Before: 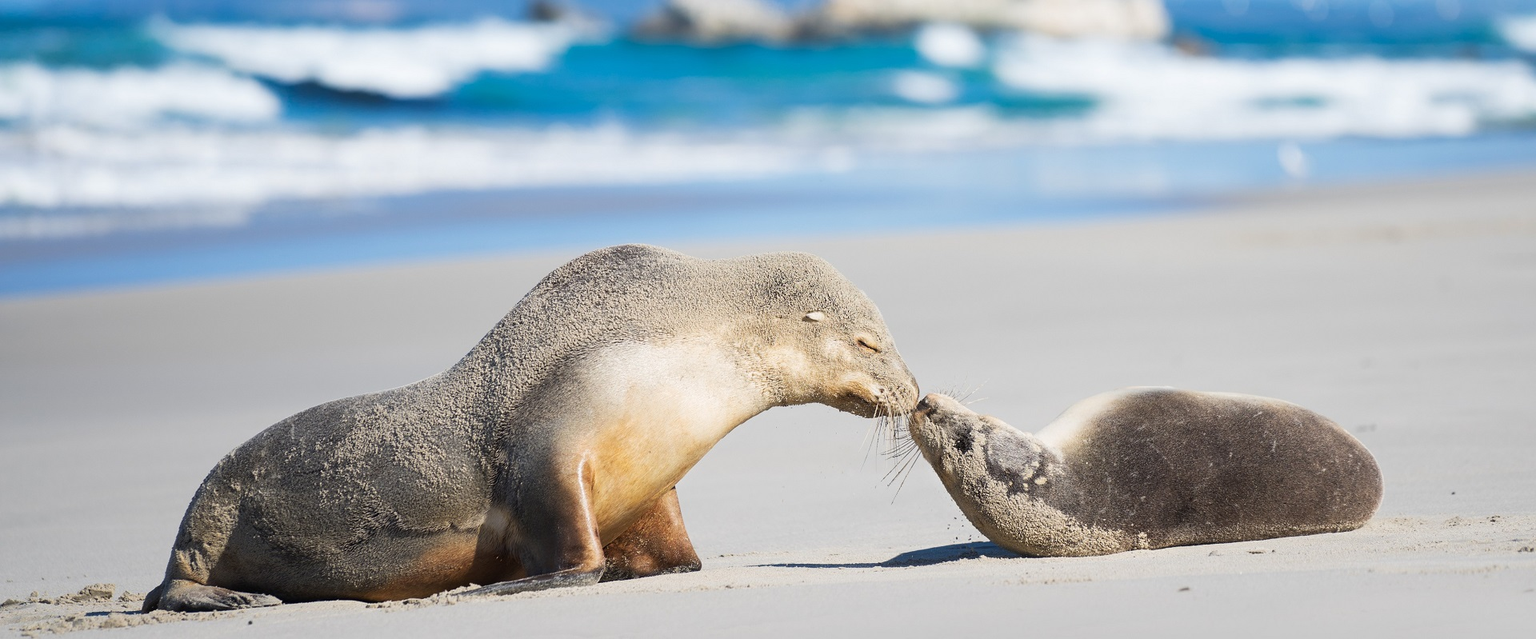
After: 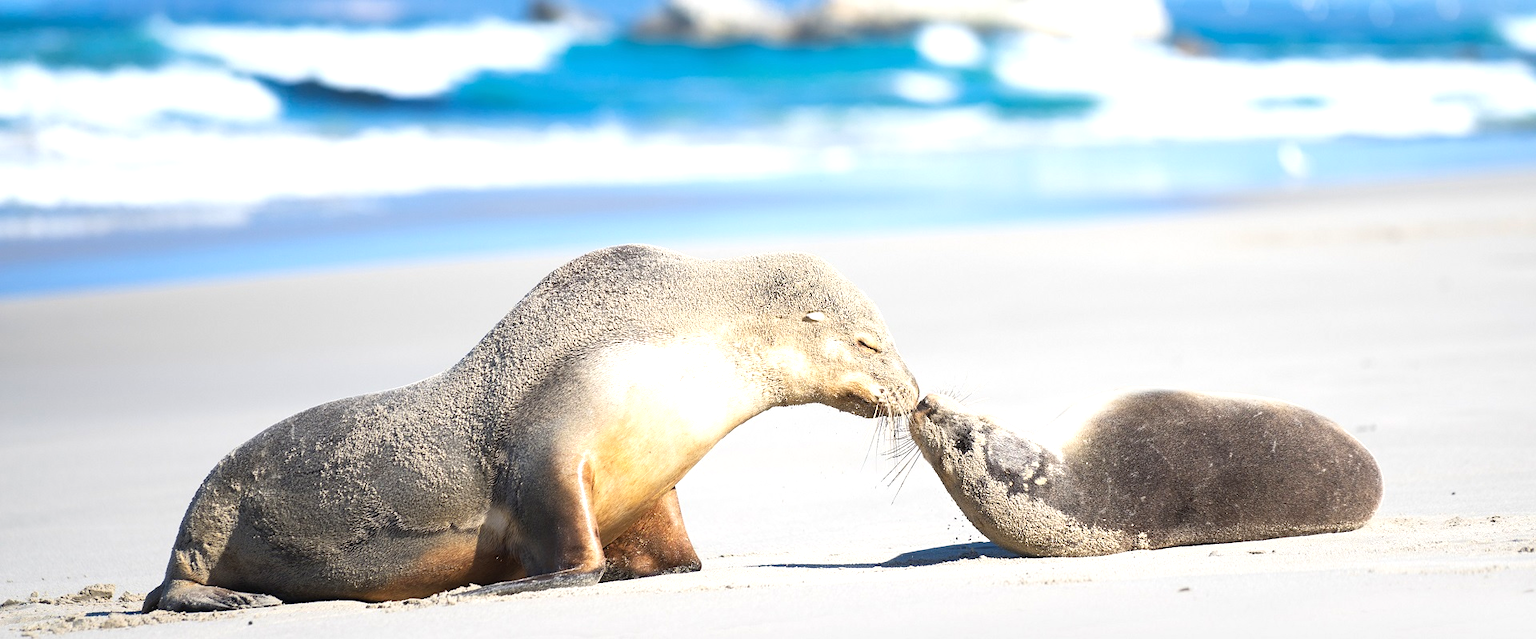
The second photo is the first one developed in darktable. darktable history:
exposure: exposure 0.655 EV, compensate exposure bias true, compensate highlight preservation false
